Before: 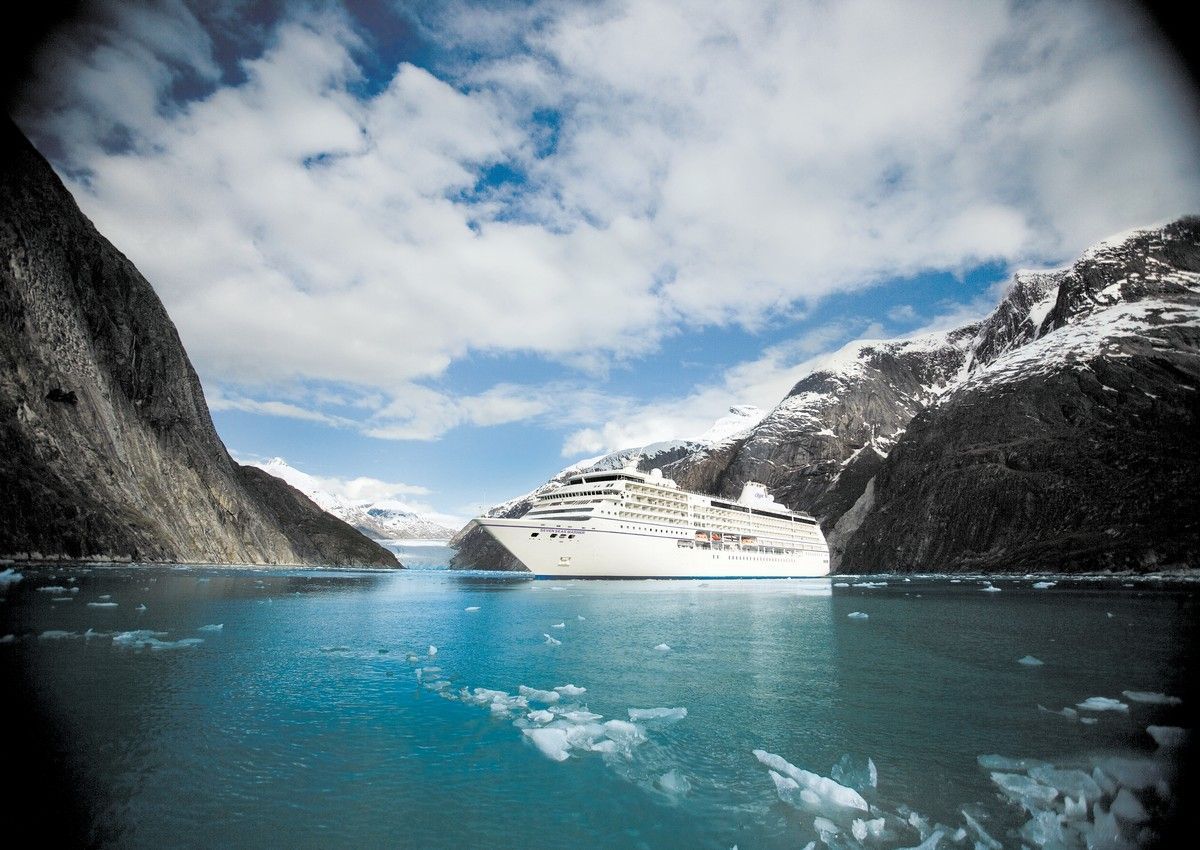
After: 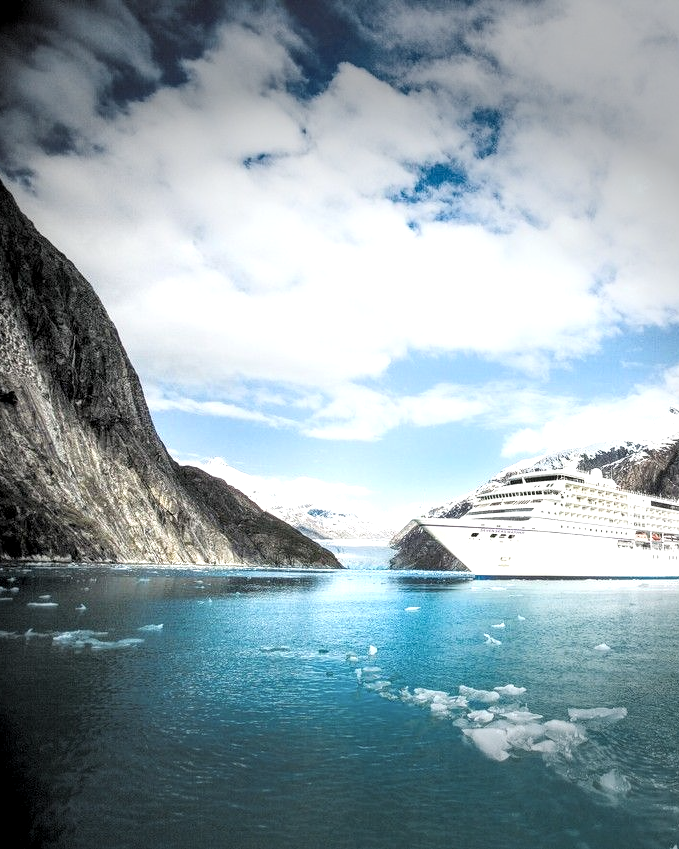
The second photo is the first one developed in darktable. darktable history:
shadows and highlights: shadows -0.998, highlights 41.42
vignetting: fall-off start 70.85%, brightness -0.578, saturation -0.252, width/height ratio 1.333
crop: left 5.012%, right 38.391%
base curve: curves: ch0 [(0, 0) (0.472, 0.508) (1, 1)], preserve colors none
exposure: black level correction 0, exposure 0.499 EV, compensate exposure bias true, compensate highlight preservation false
local contrast: detail 153%
